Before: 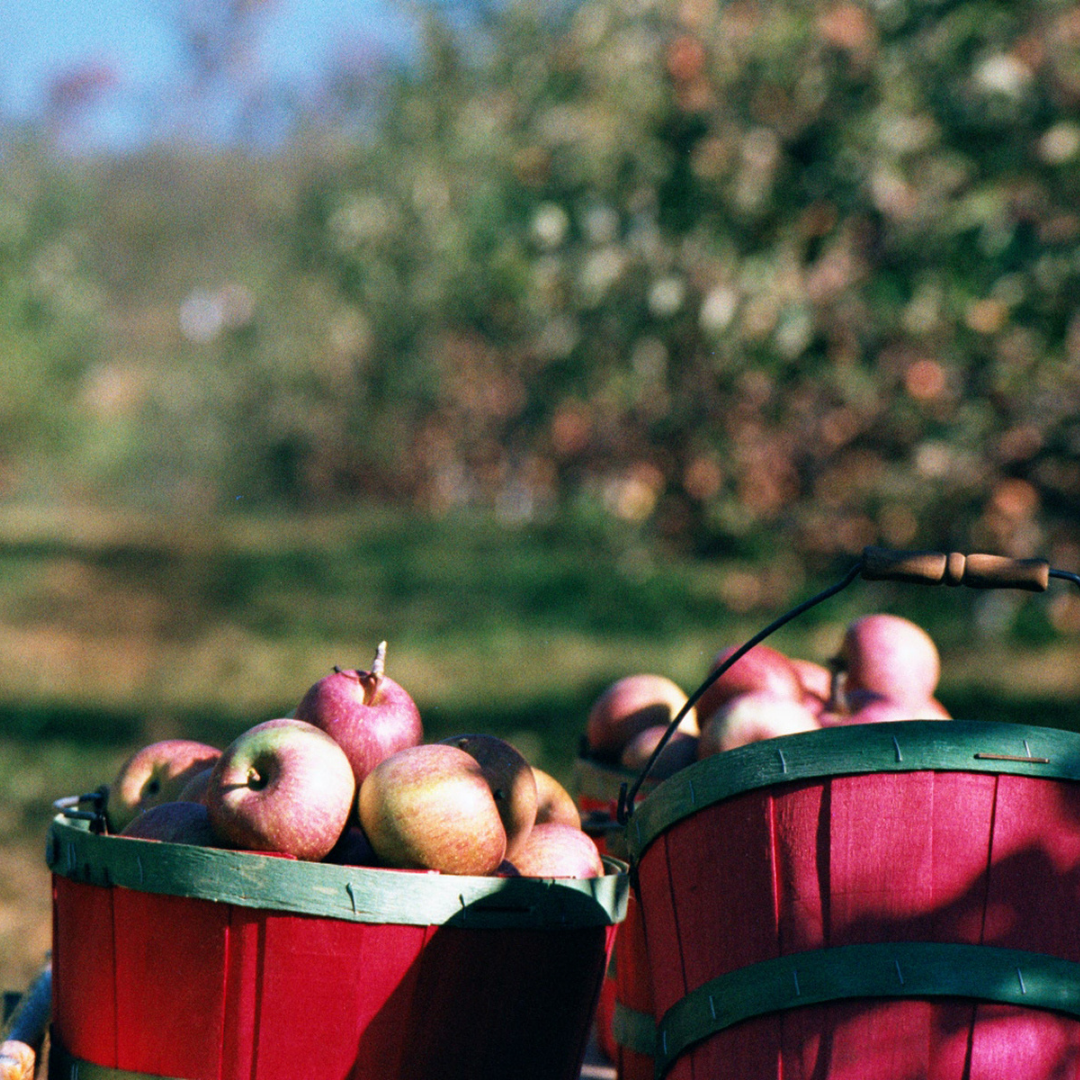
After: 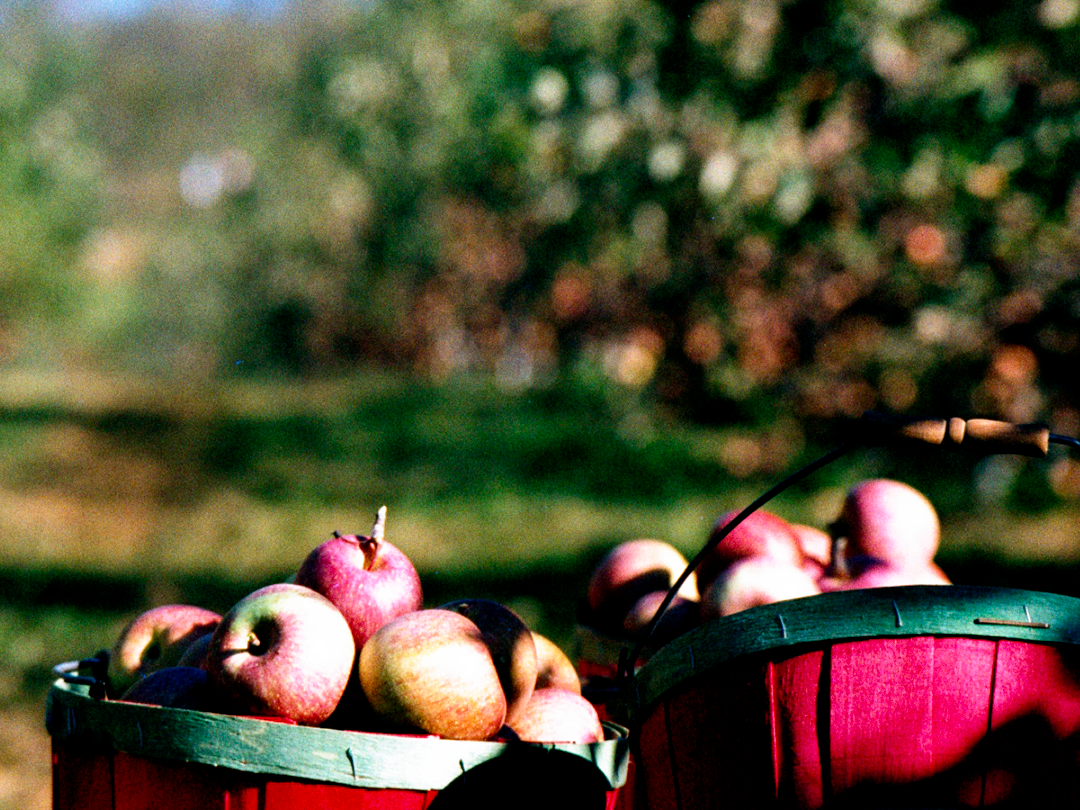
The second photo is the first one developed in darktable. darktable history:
grain: coarseness 0.09 ISO, strength 16.61%
filmic rgb: black relative exposure -5.5 EV, white relative exposure 2.5 EV, threshold 3 EV, target black luminance 0%, hardness 4.51, latitude 67.35%, contrast 1.453, shadows ↔ highlights balance -3.52%, preserve chrominance no, color science v4 (2020), contrast in shadows soft, enable highlight reconstruction true
crop and rotate: top 12.5%, bottom 12.5%
